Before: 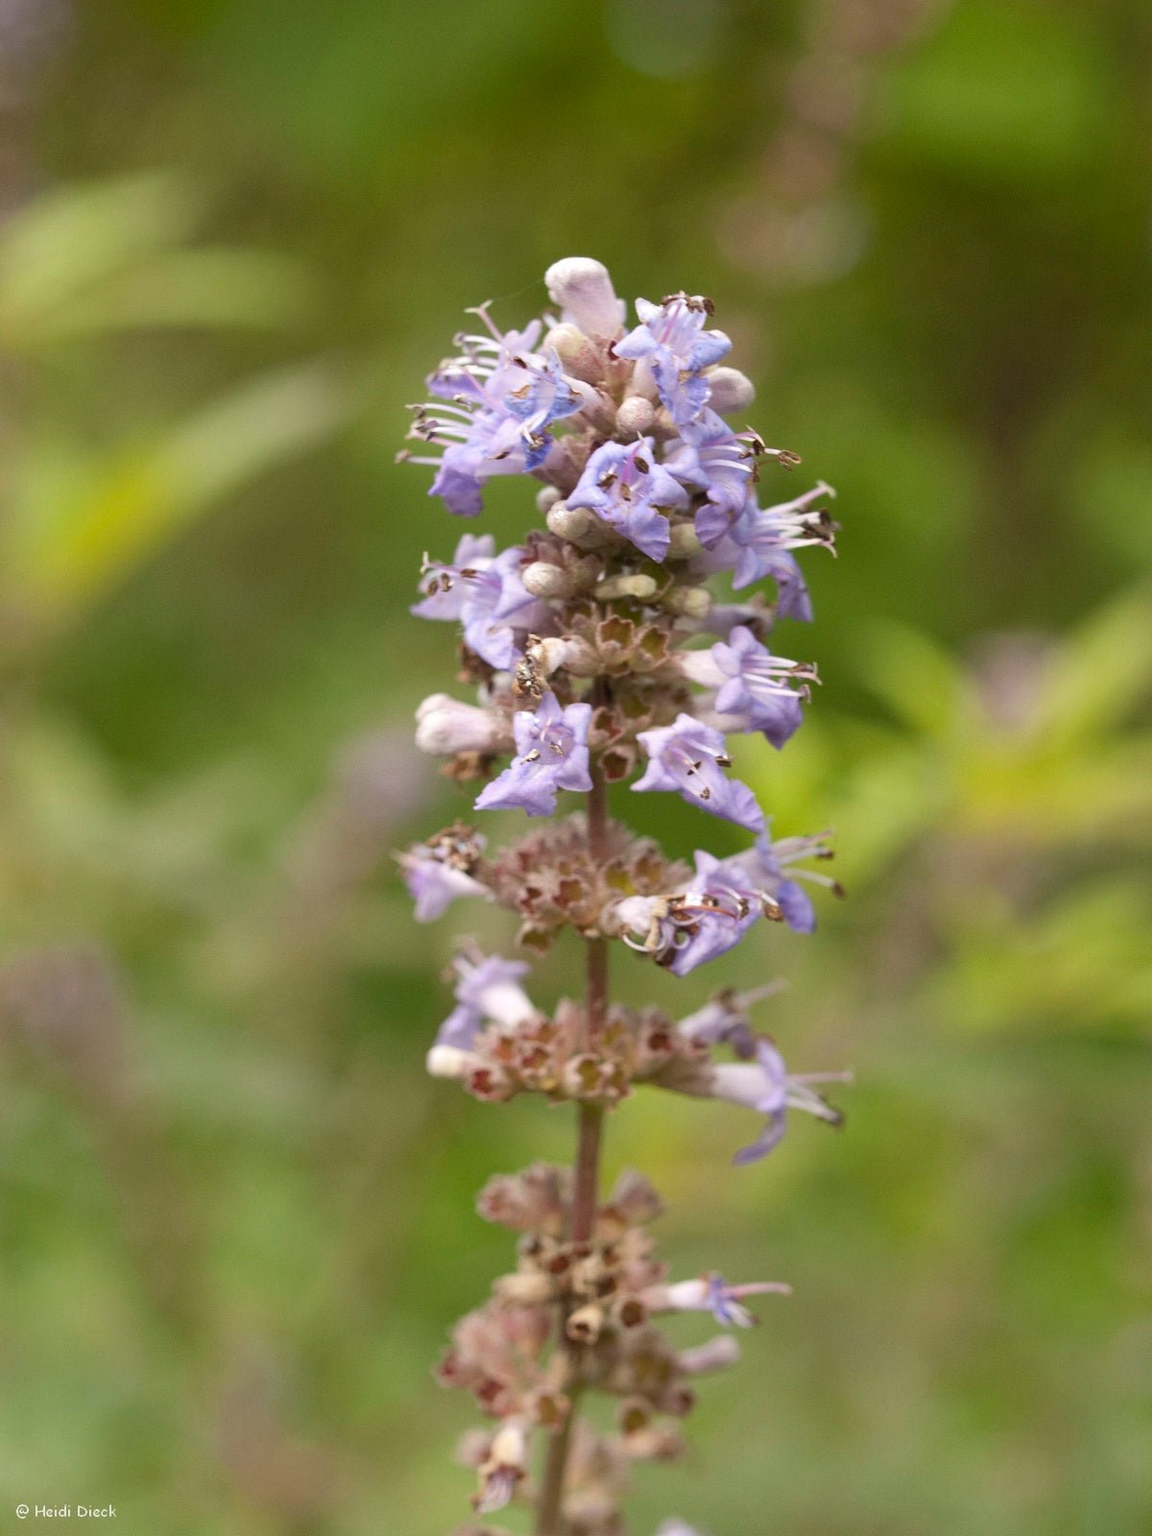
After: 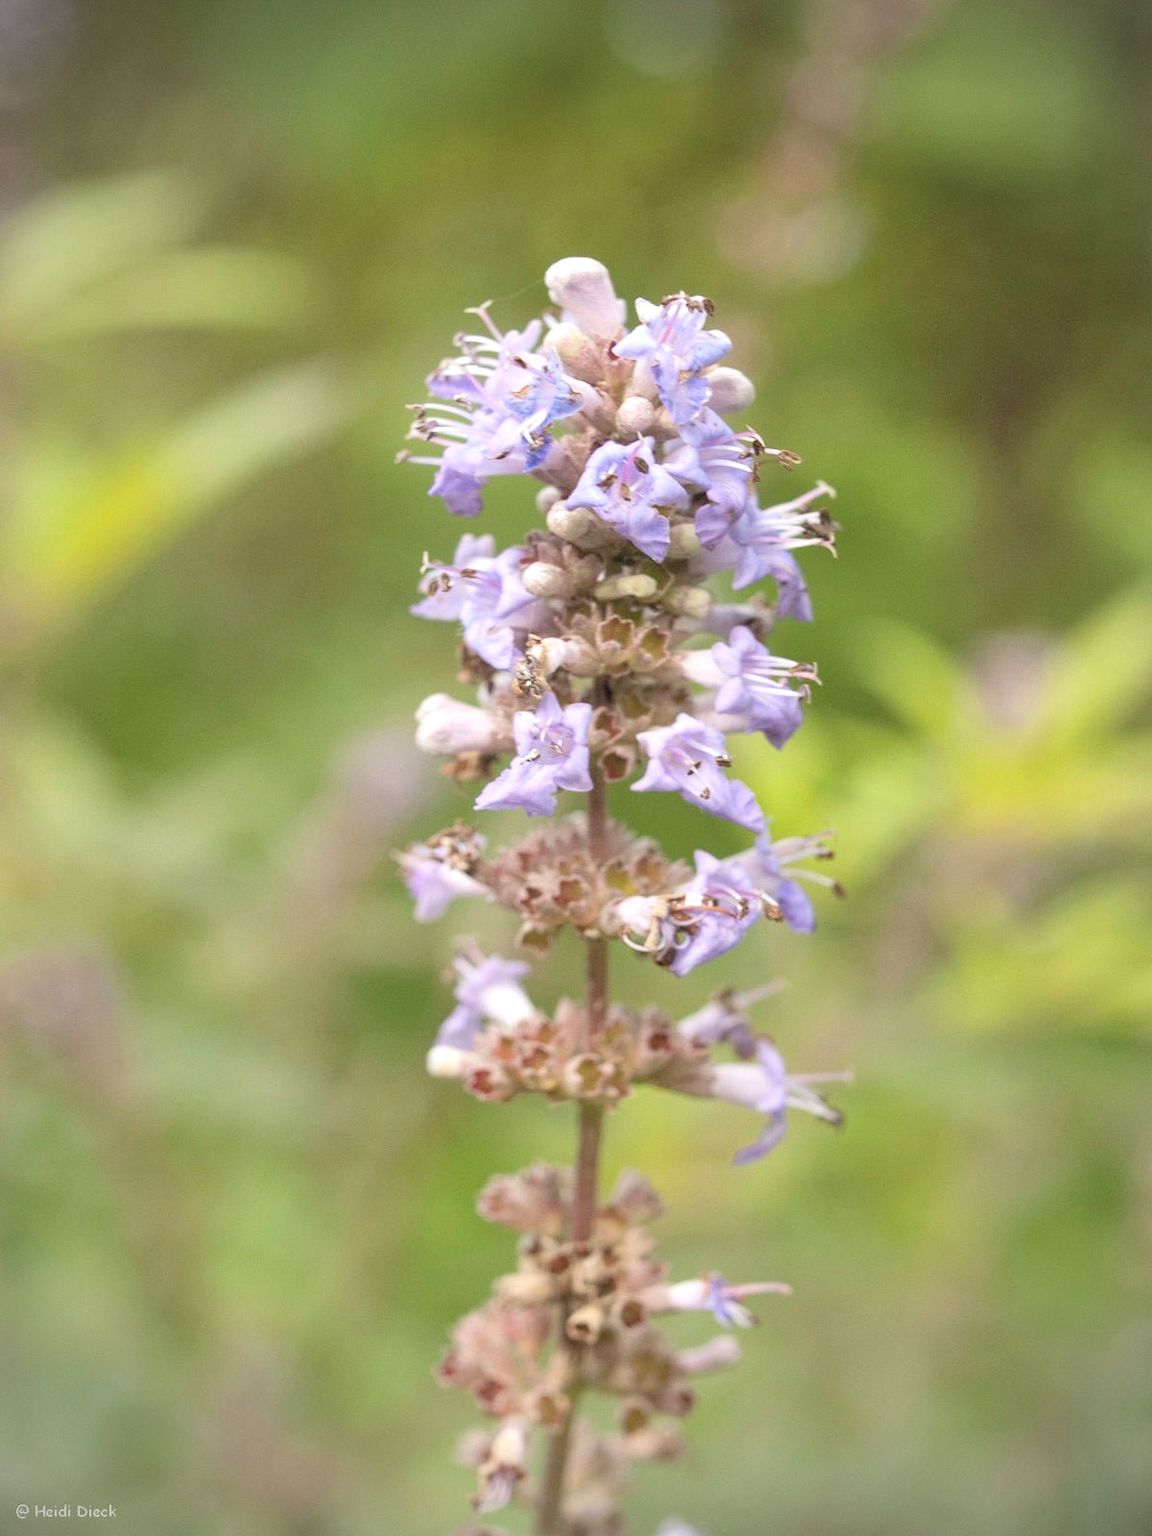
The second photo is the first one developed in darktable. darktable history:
vignetting: on, module defaults
white balance: red 0.986, blue 1.01
local contrast: on, module defaults
contrast brightness saturation: brightness 0.28
